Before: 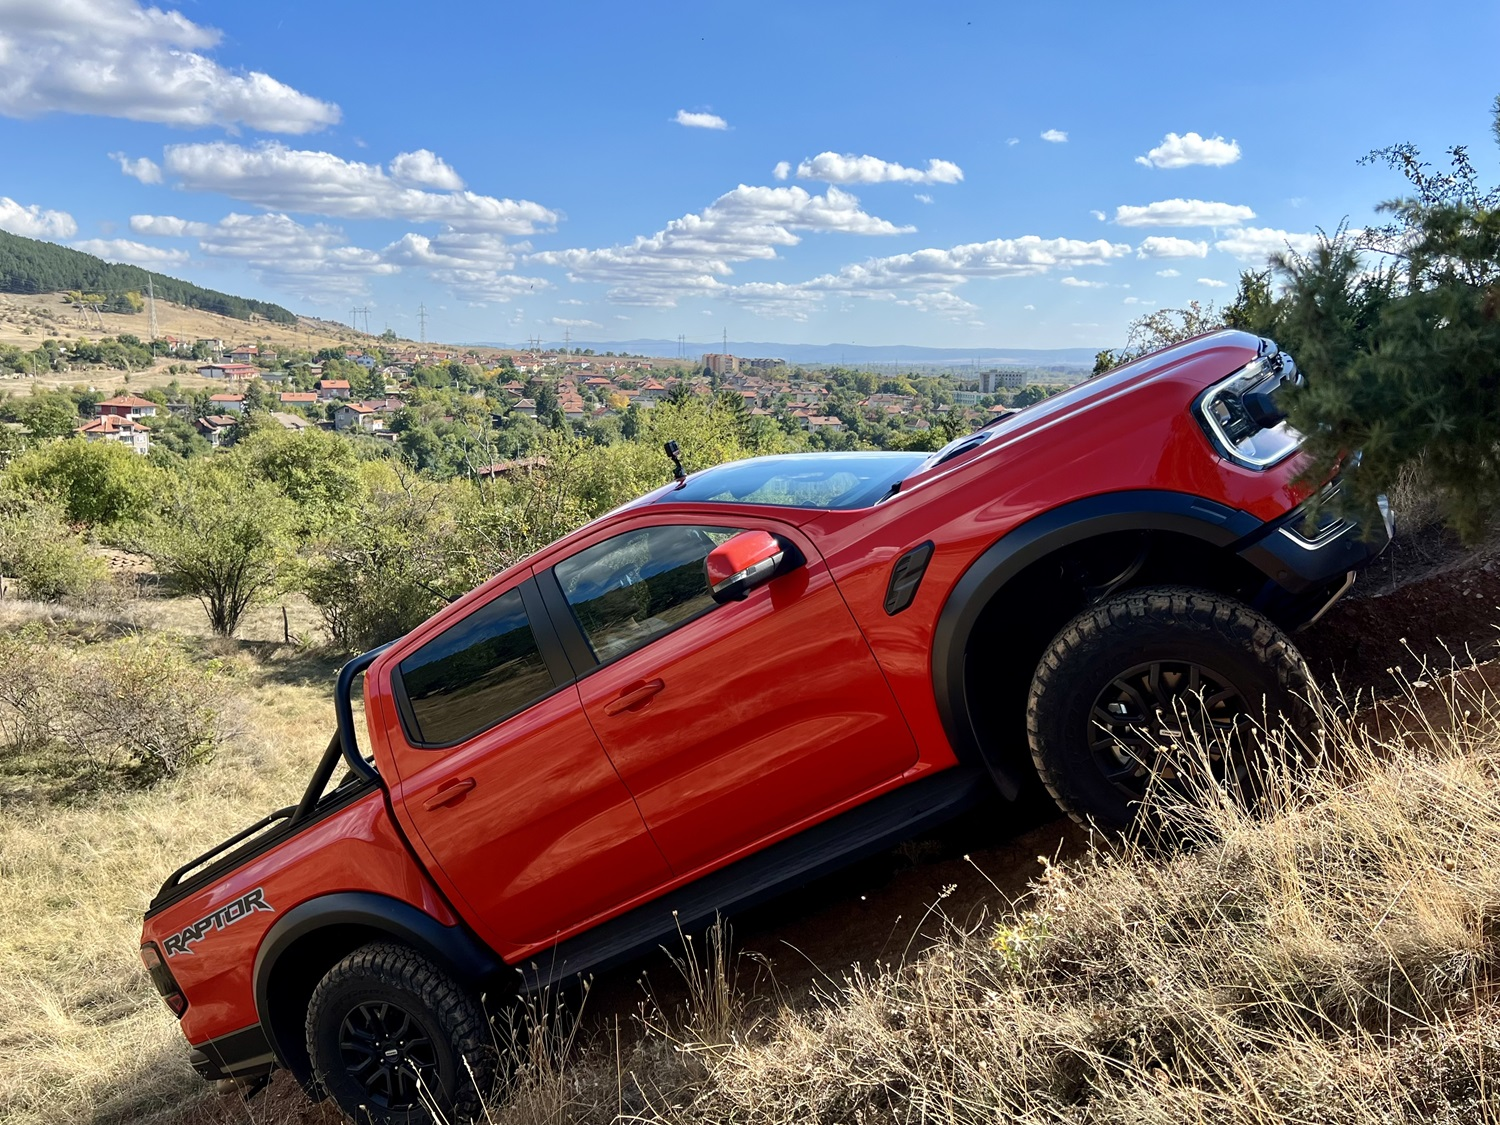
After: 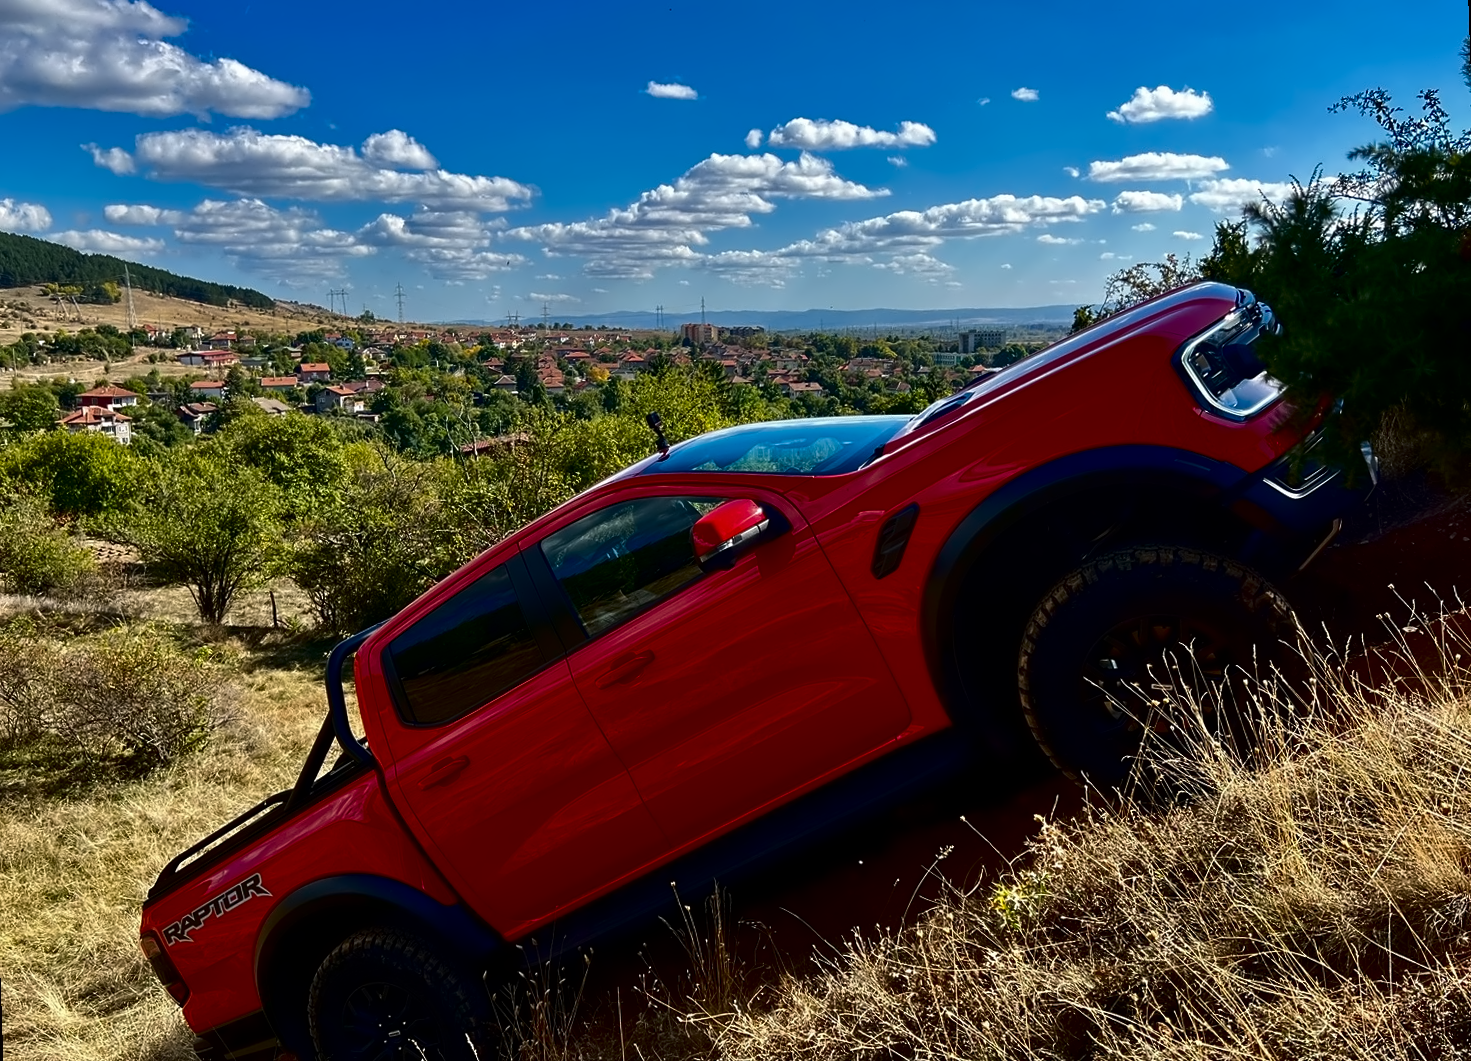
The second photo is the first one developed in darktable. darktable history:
contrast equalizer: y [[0.5 ×4, 0.524, 0.59], [0.5 ×6], [0.5 ×6], [0, 0, 0, 0.01, 0.045, 0.012], [0, 0, 0, 0.044, 0.195, 0.131]]
rotate and perspective: rotation -2°, crop left 0.022, crop right 0.978, crop top 0.049, crop bottom 0.951
contrast brightness saturation: contrast 0.09, brightness -0.59, saturation 0.17
color balance: mode lift, gamma, gain (sRGB)
exposure: compensate highlight preservation false
